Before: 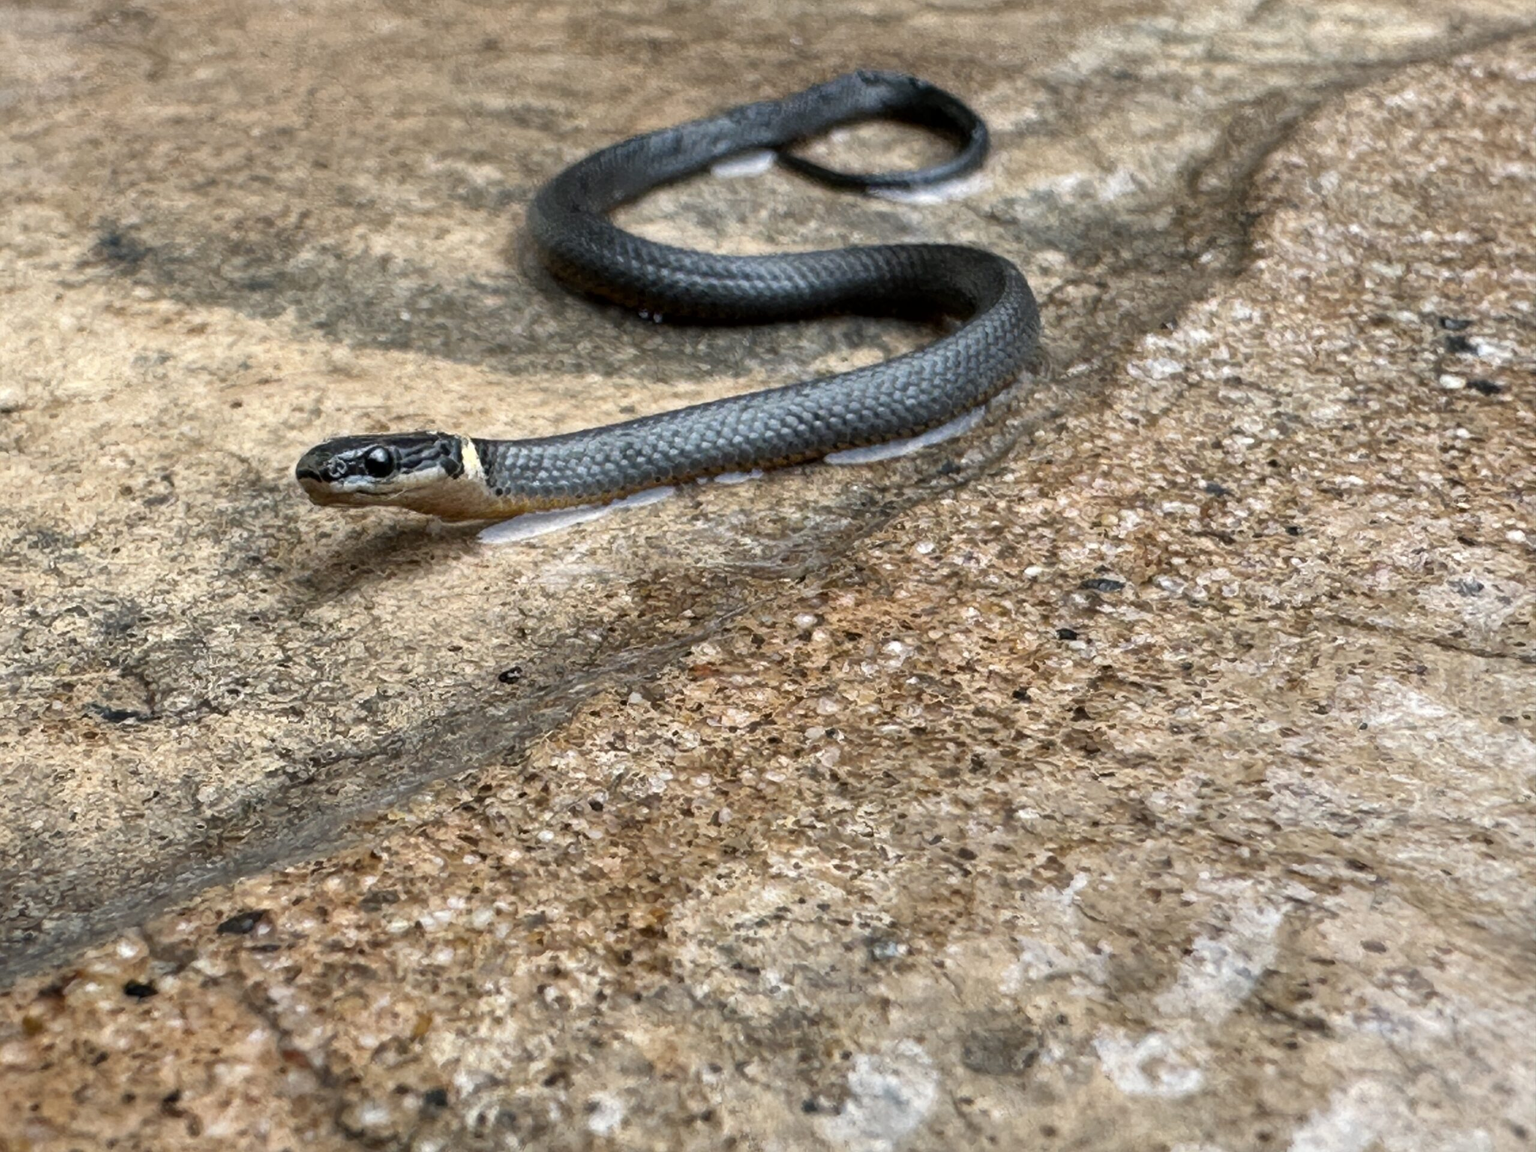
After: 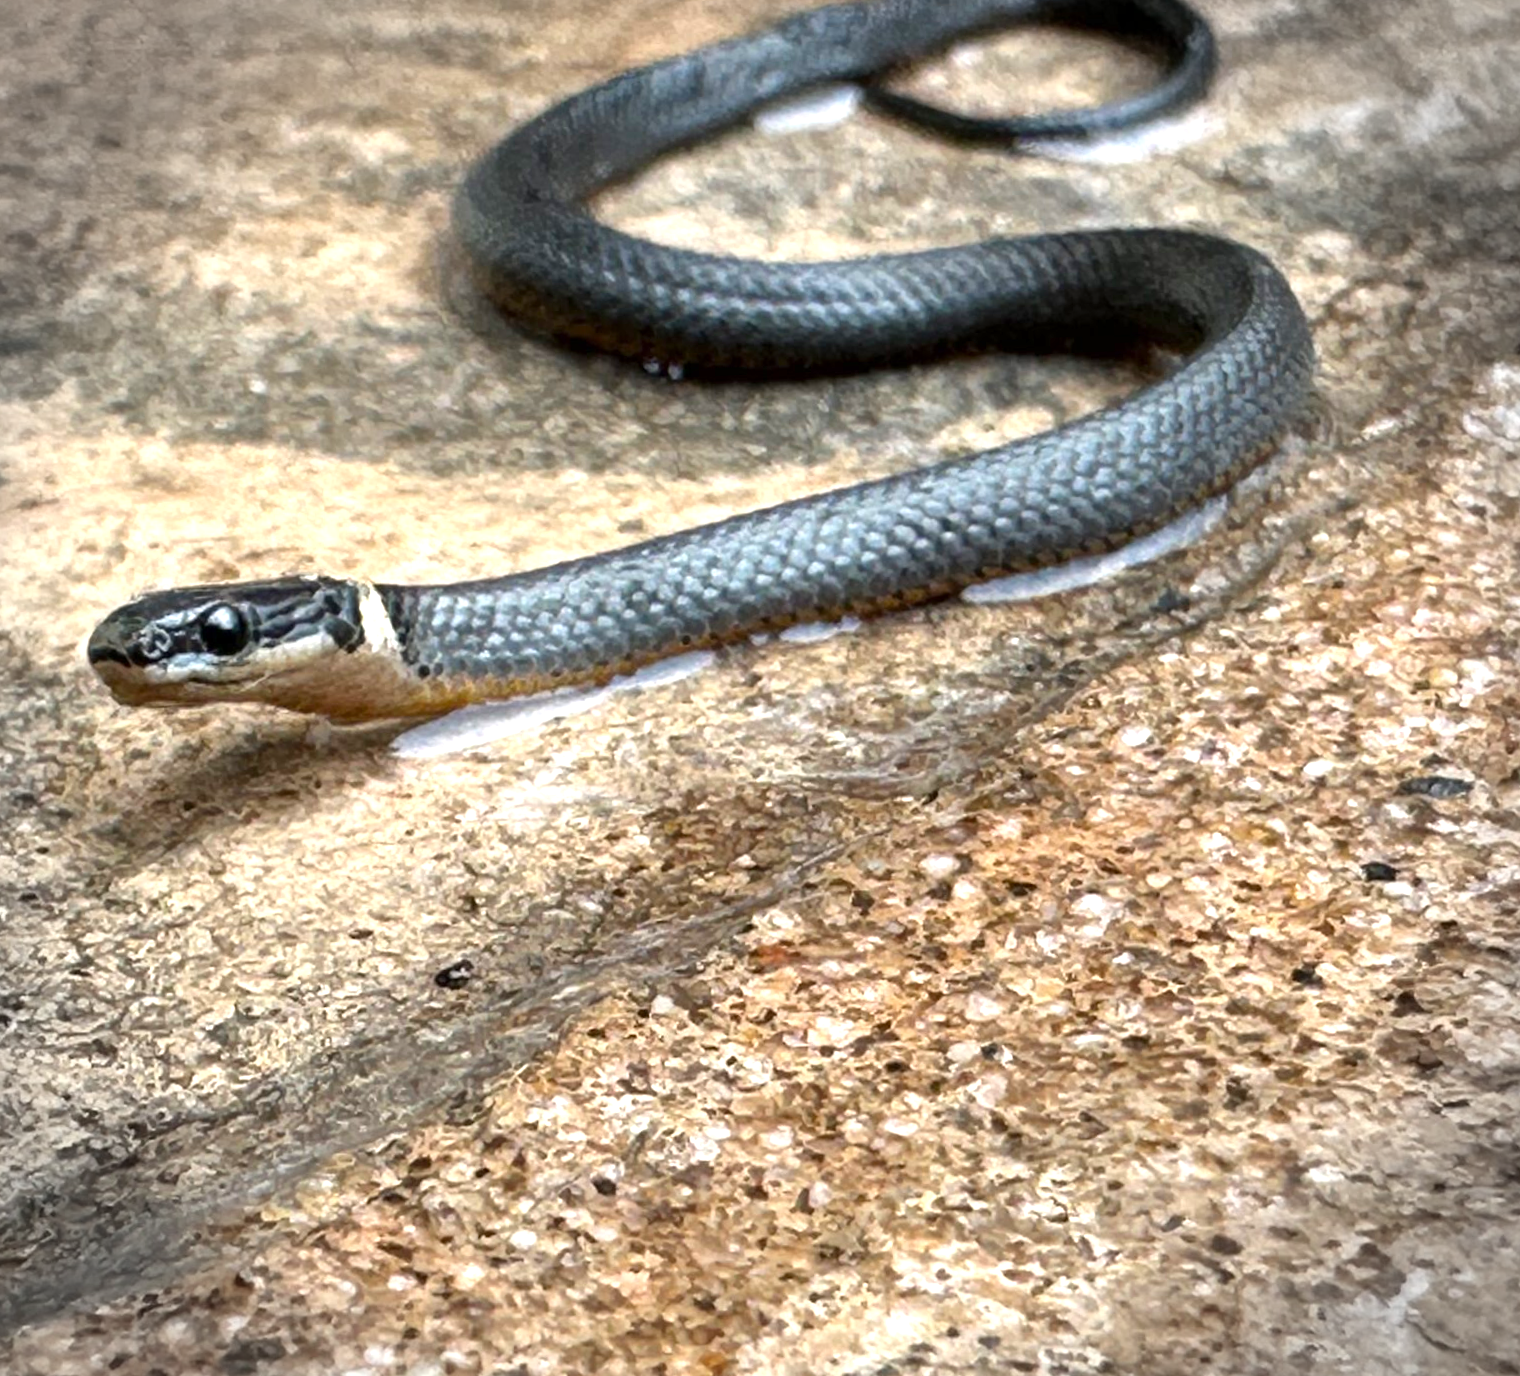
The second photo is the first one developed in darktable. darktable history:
crop: left 16.202%, top 11.208%, right 26.045%, bottom 20.557%
rotate and perspective: rotation -2.22°, lens shift (horizontal) -0.022, automatic cropping off
exposure: exposure 0.74 EV, compensate highlight preservation false
vignetting: fall-off start 88.03%, fall-off radius 24.9%
